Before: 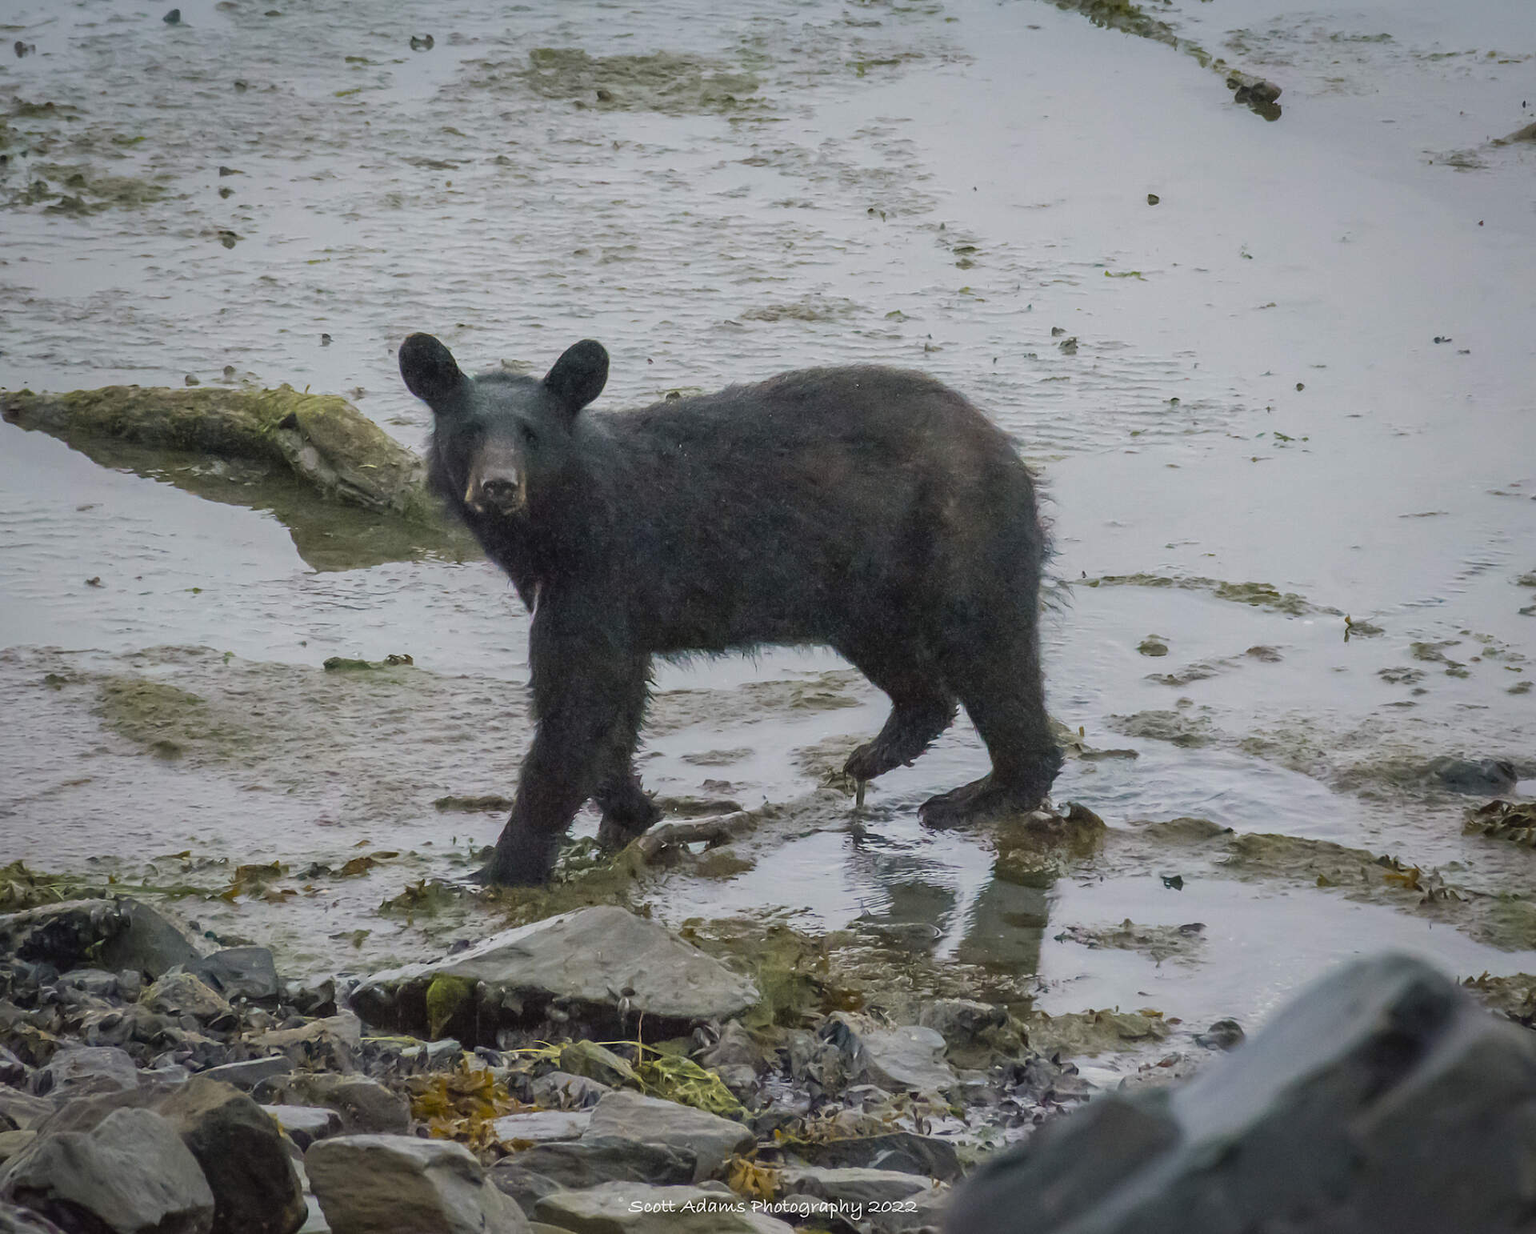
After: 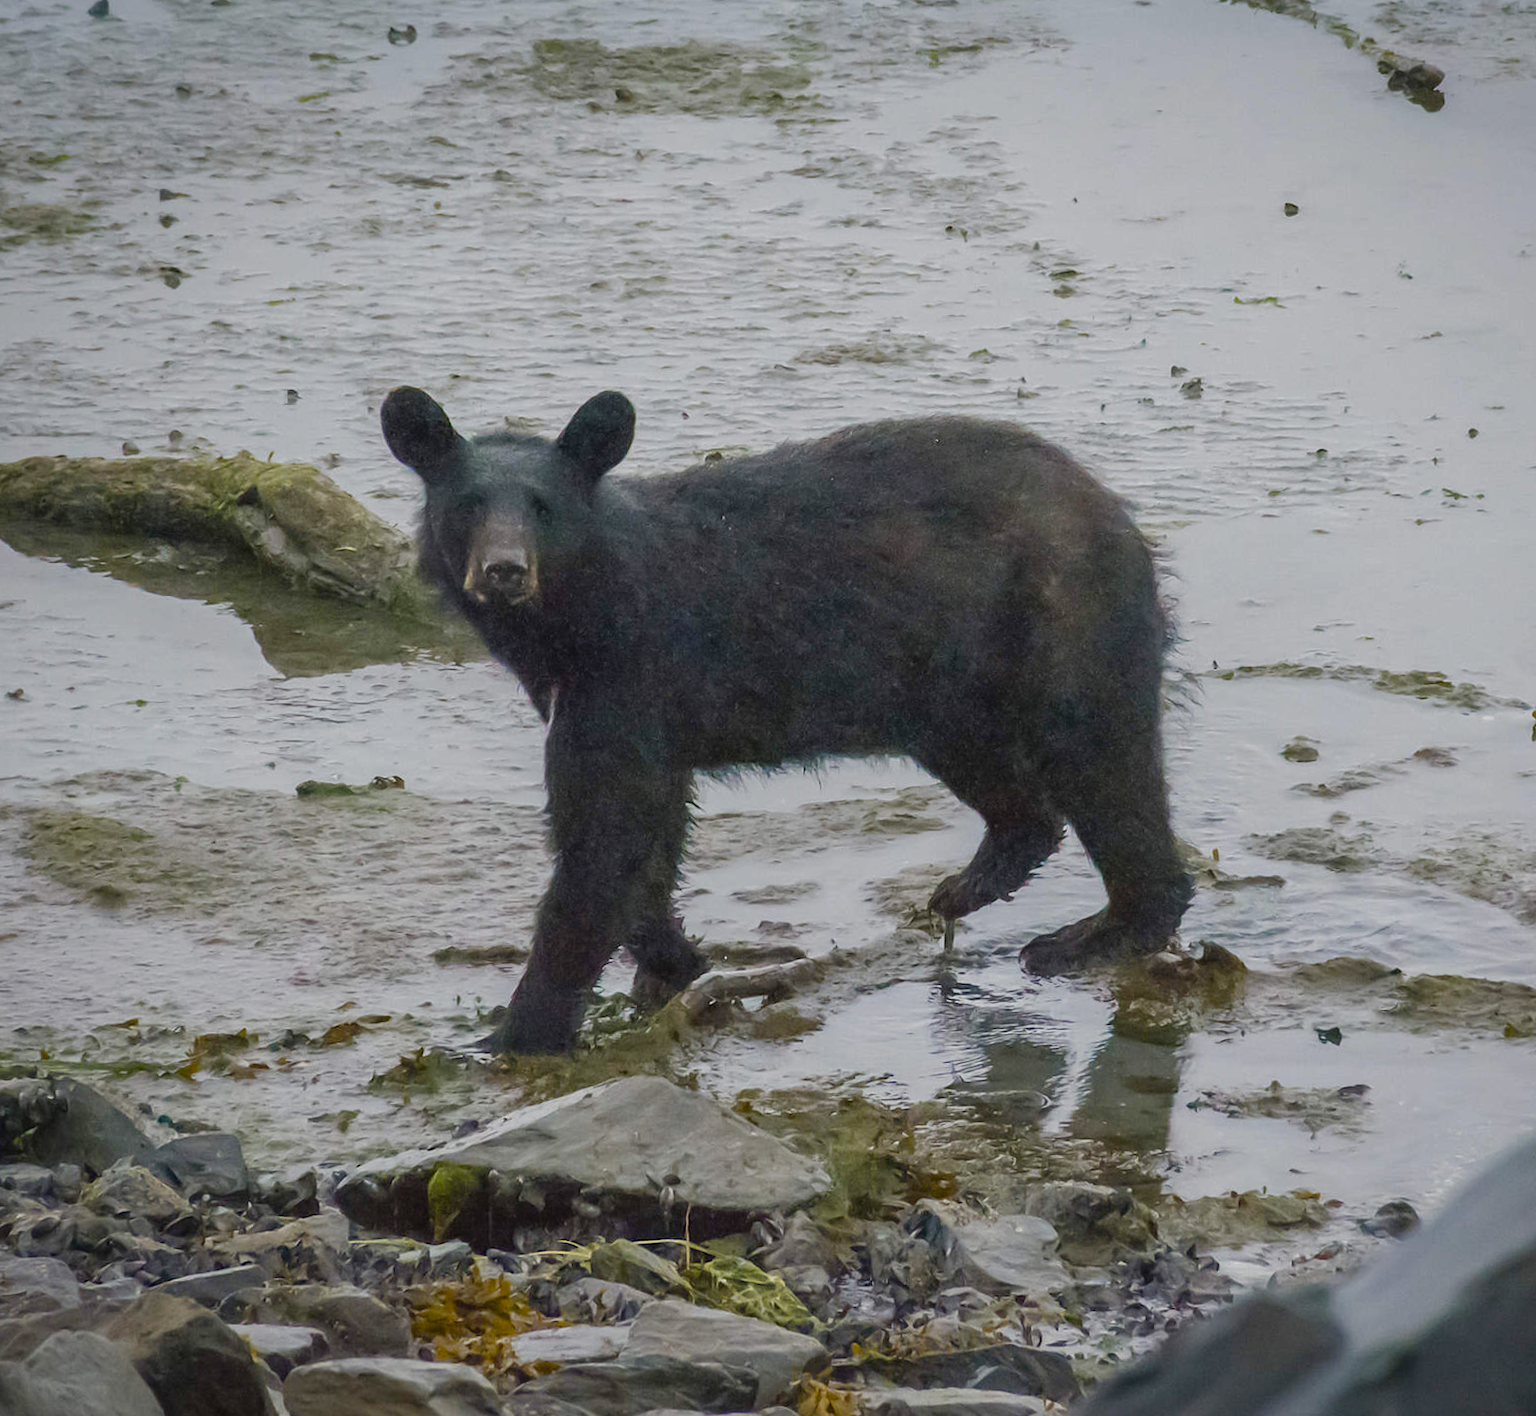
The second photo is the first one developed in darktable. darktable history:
crop and rotate: angle 1°, left 4.281%, top 0.642%, right 11.383%, bottom 2.486%
color balance rgb: perceptual saturation grading › global saturation 20%, perceptual saturation grading › highlights -50%, perceptual saturation grading › shadows 30%
